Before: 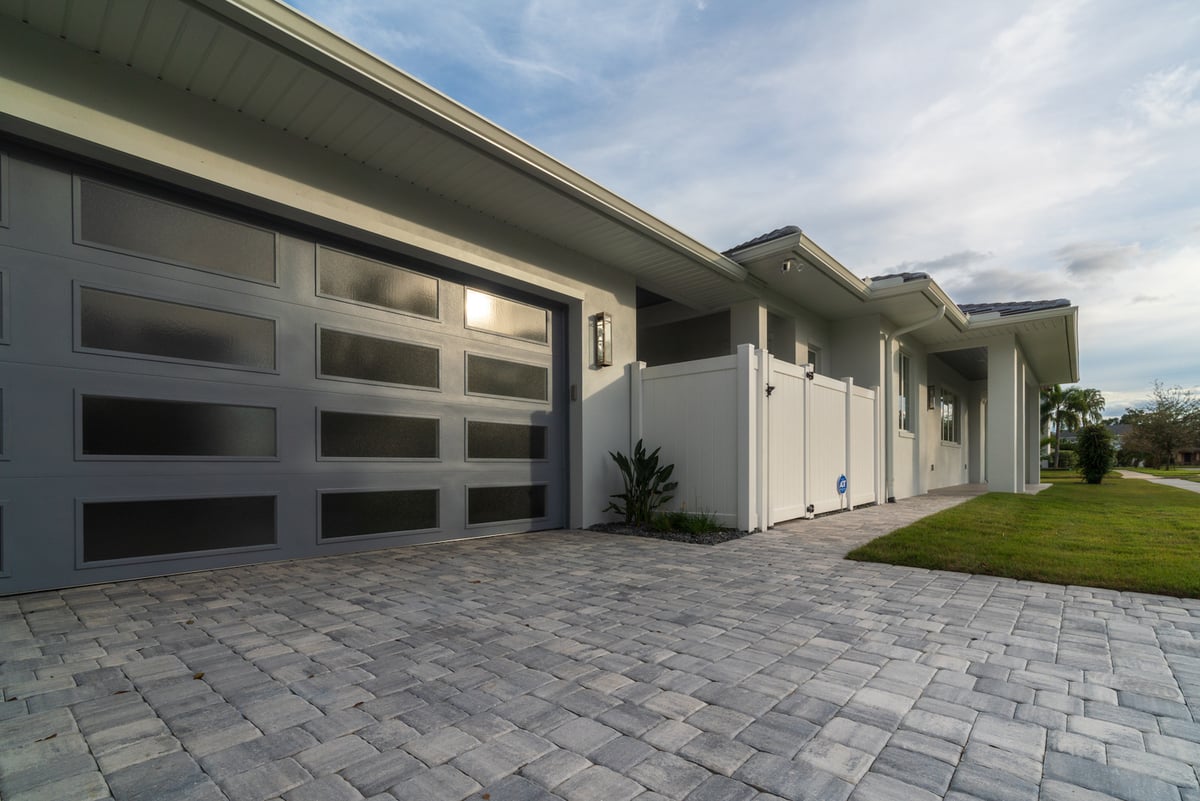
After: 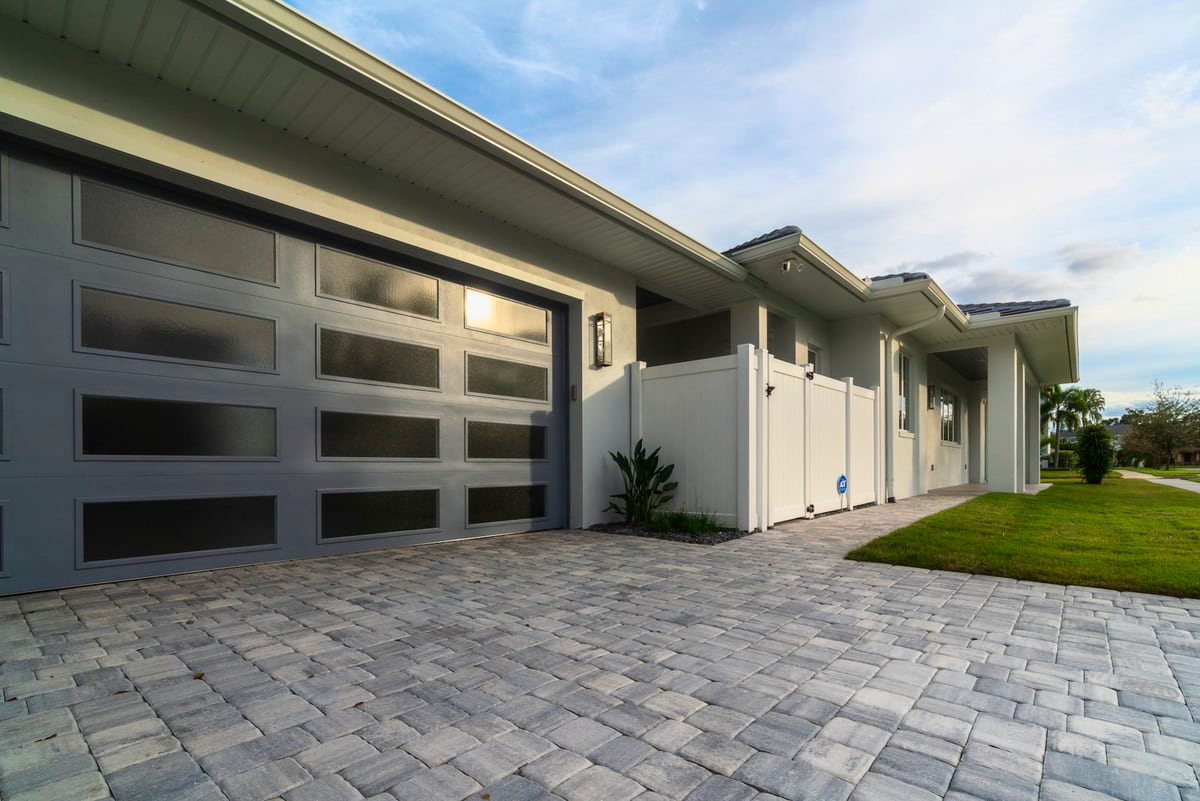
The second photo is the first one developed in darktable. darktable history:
tone curve: curves: ch0 [(0, 0) (0.091, 0.077) (0.517, 0.574) (0.745, 0.82) (0.844, 0.908) (0.909, 0.942) (1, 0.973)]; ch1 [(0, 0) (0.437, 0.404) (0.5, 0.5) (0.534, 0.546) (0.58, 0.603) (0.616, 0.649) (1, 1)]; ch2 [(0, 0) (0.442, 0.415) (0.5, 0.5) (0.535, 0.547) (0.585, 0.62) (1, 1)], color space Lab, independent channels, preserve colors none
